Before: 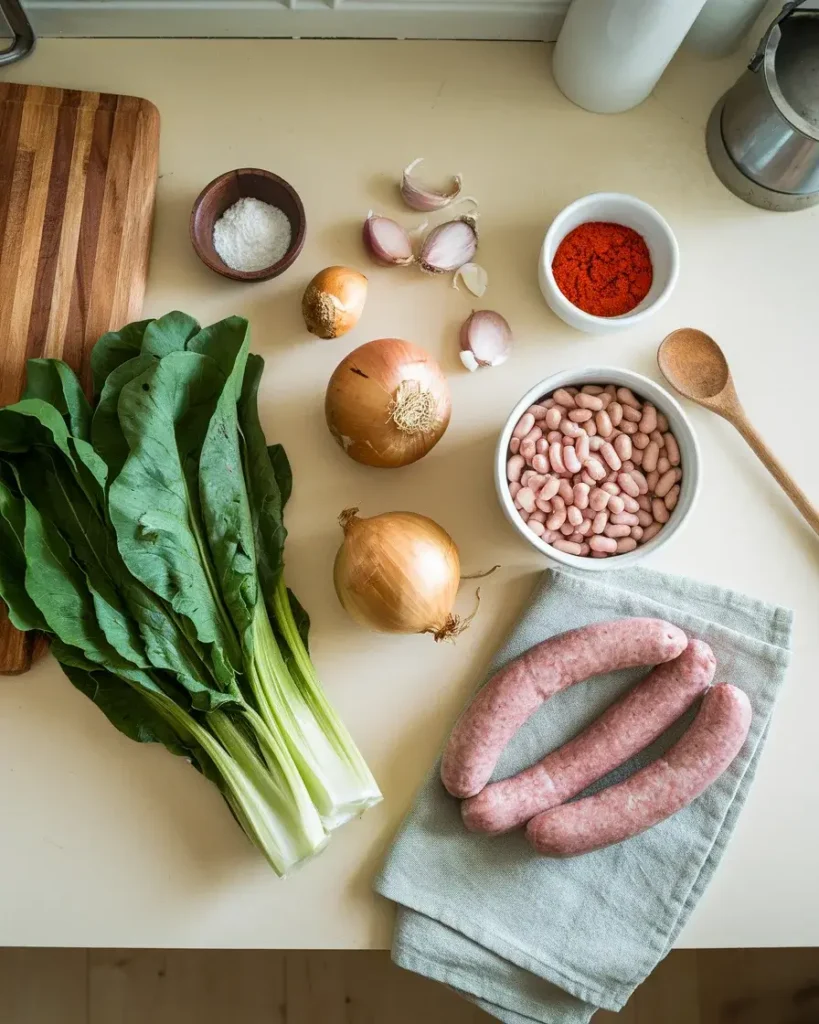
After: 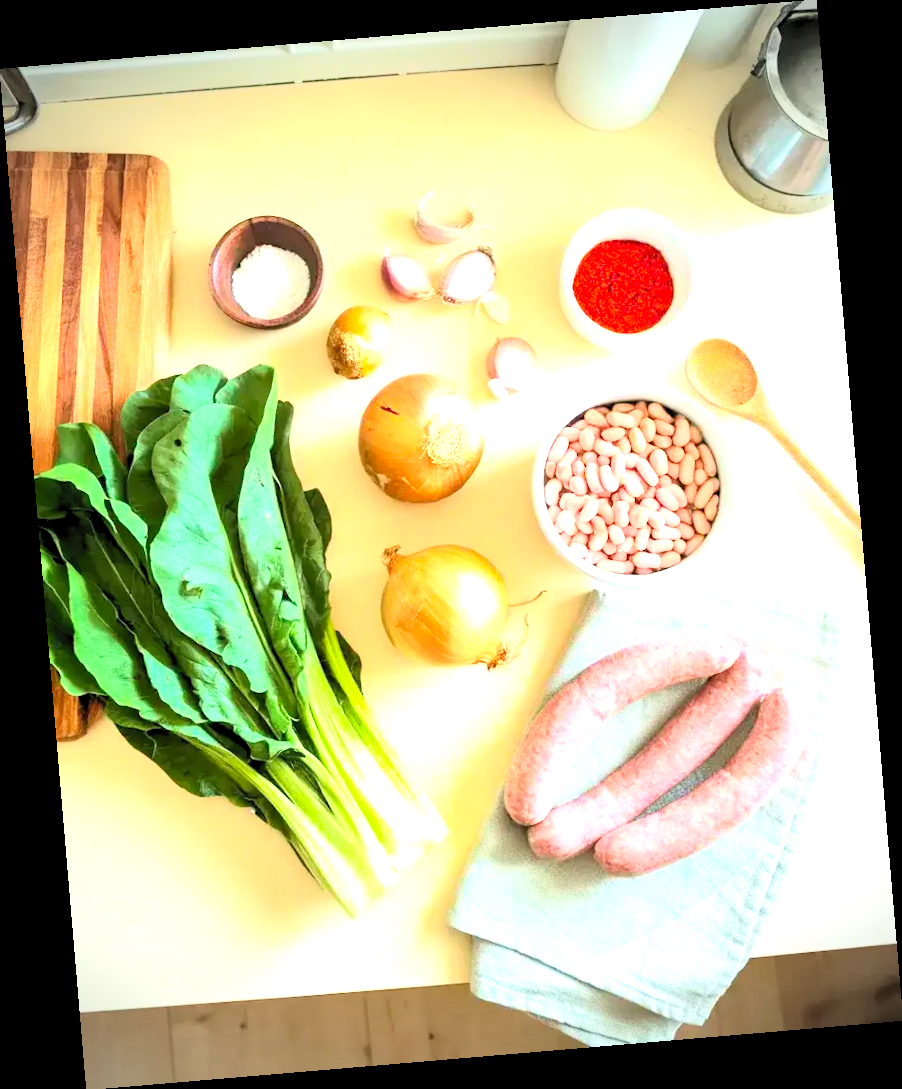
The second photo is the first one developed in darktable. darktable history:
contrast brightness saturation: contrast 0.24, brightness 0.26, saturation 0.39
vignetting: unbound false
exposure: black level correction 0, exposure 1.379 EV, compensate exposure bias true, compensate highlight preservation false
rgb levels: levels [[0.01, 0.419, 0.839], [0, 0.5, 1], [0, 0.5, 1]]
rotate and perspective: rotation -4.86°, automatic cropping off
